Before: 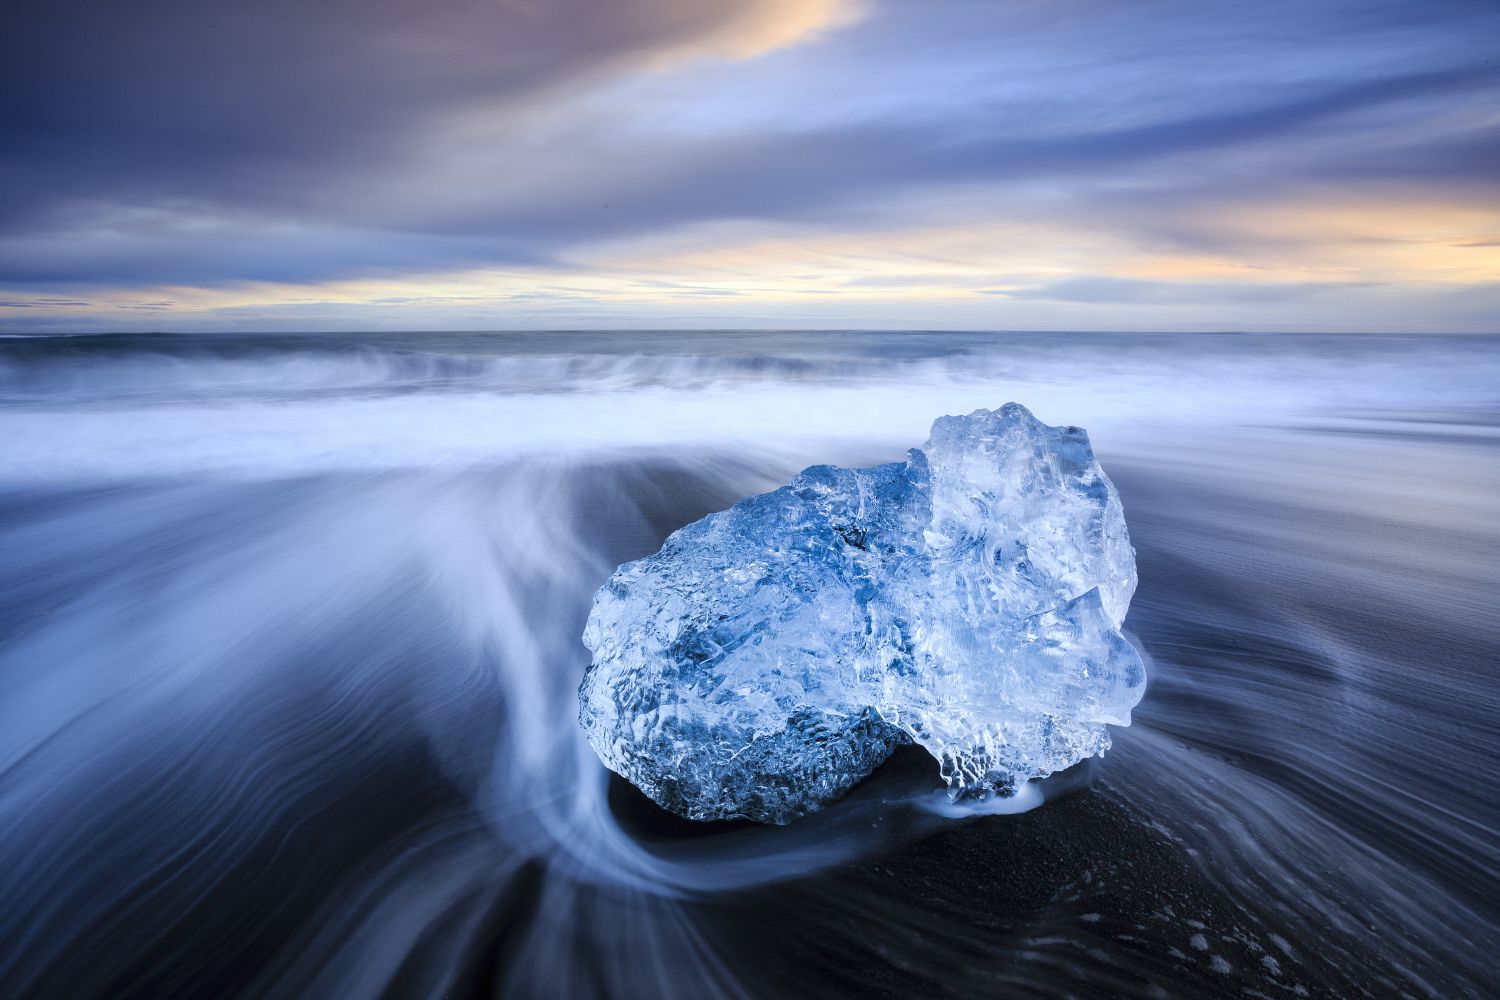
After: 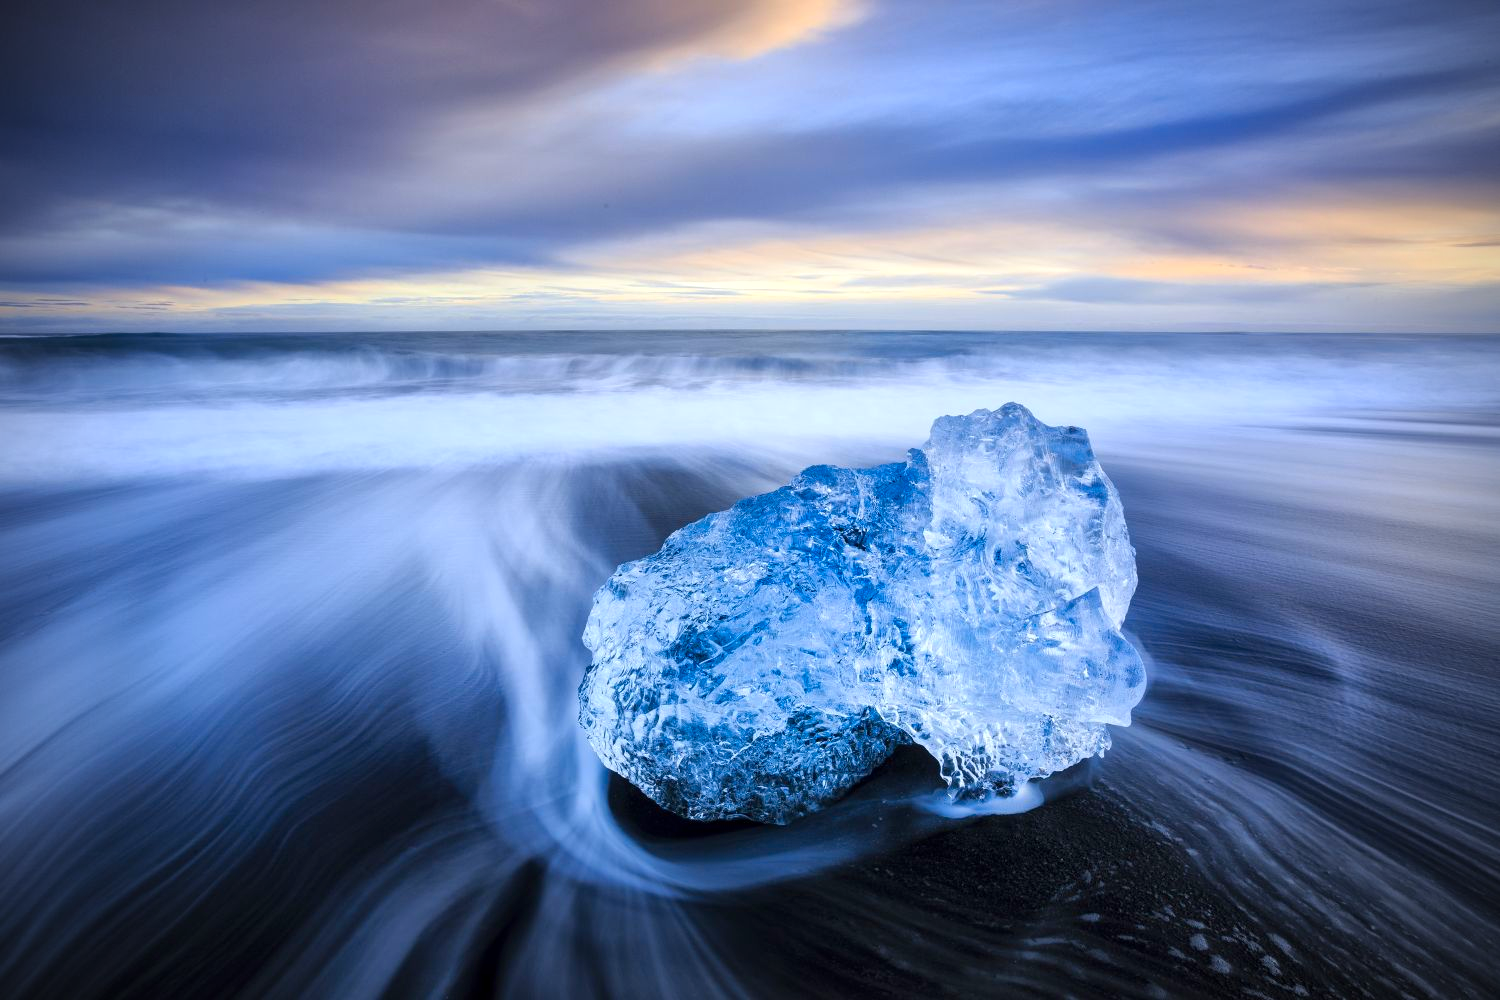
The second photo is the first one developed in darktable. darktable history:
local contrast: mode bilateral grid, contrast 20, coarseness 50, detail 120%, midtone range 0.2
vignetting: unbound false
color correction: saturation 1.34
